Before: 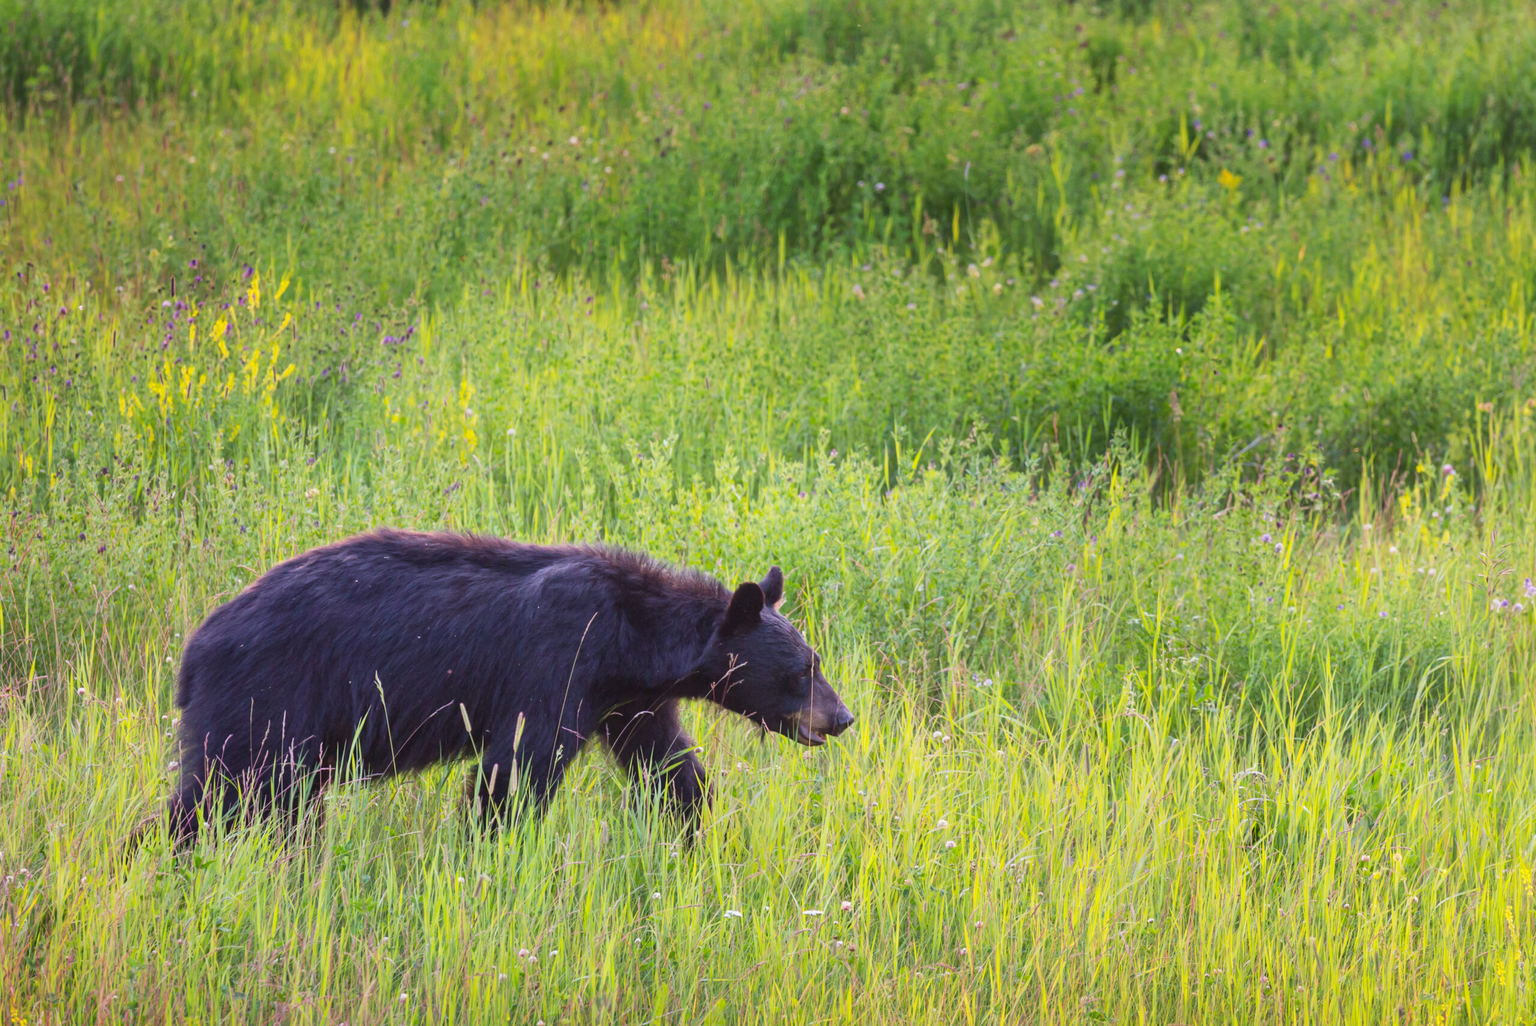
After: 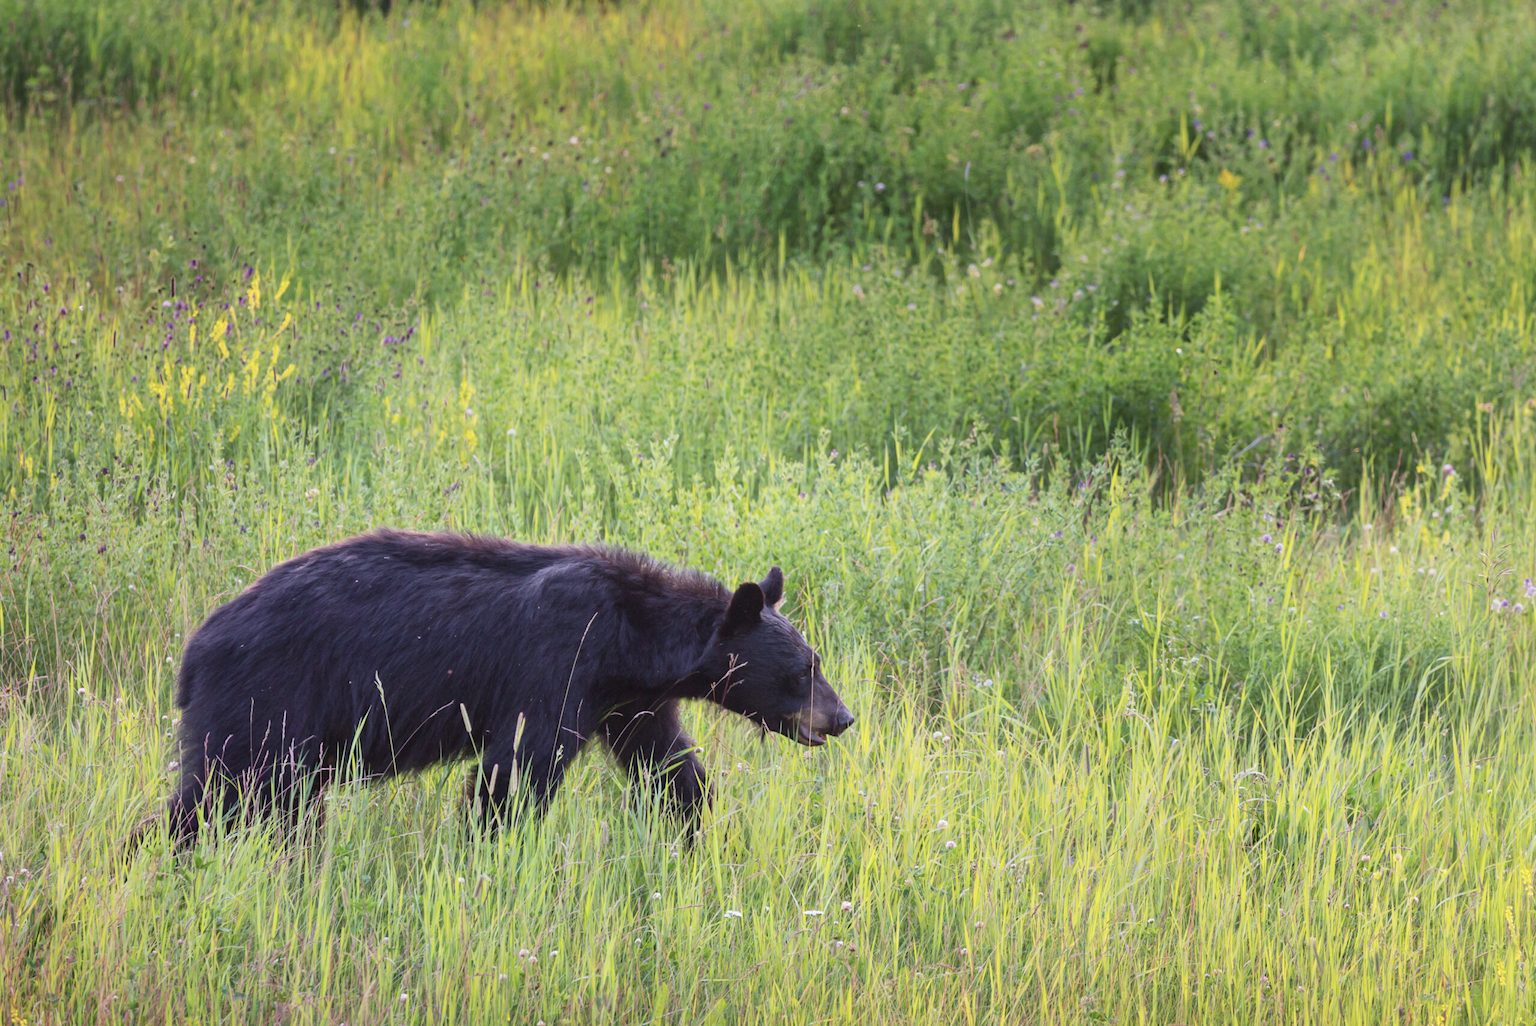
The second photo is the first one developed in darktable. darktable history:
white balance: red 0.982, blue 1.018
contrast brightness saturation: contrast 0.06, brightness -0.01, saturation -0.23
